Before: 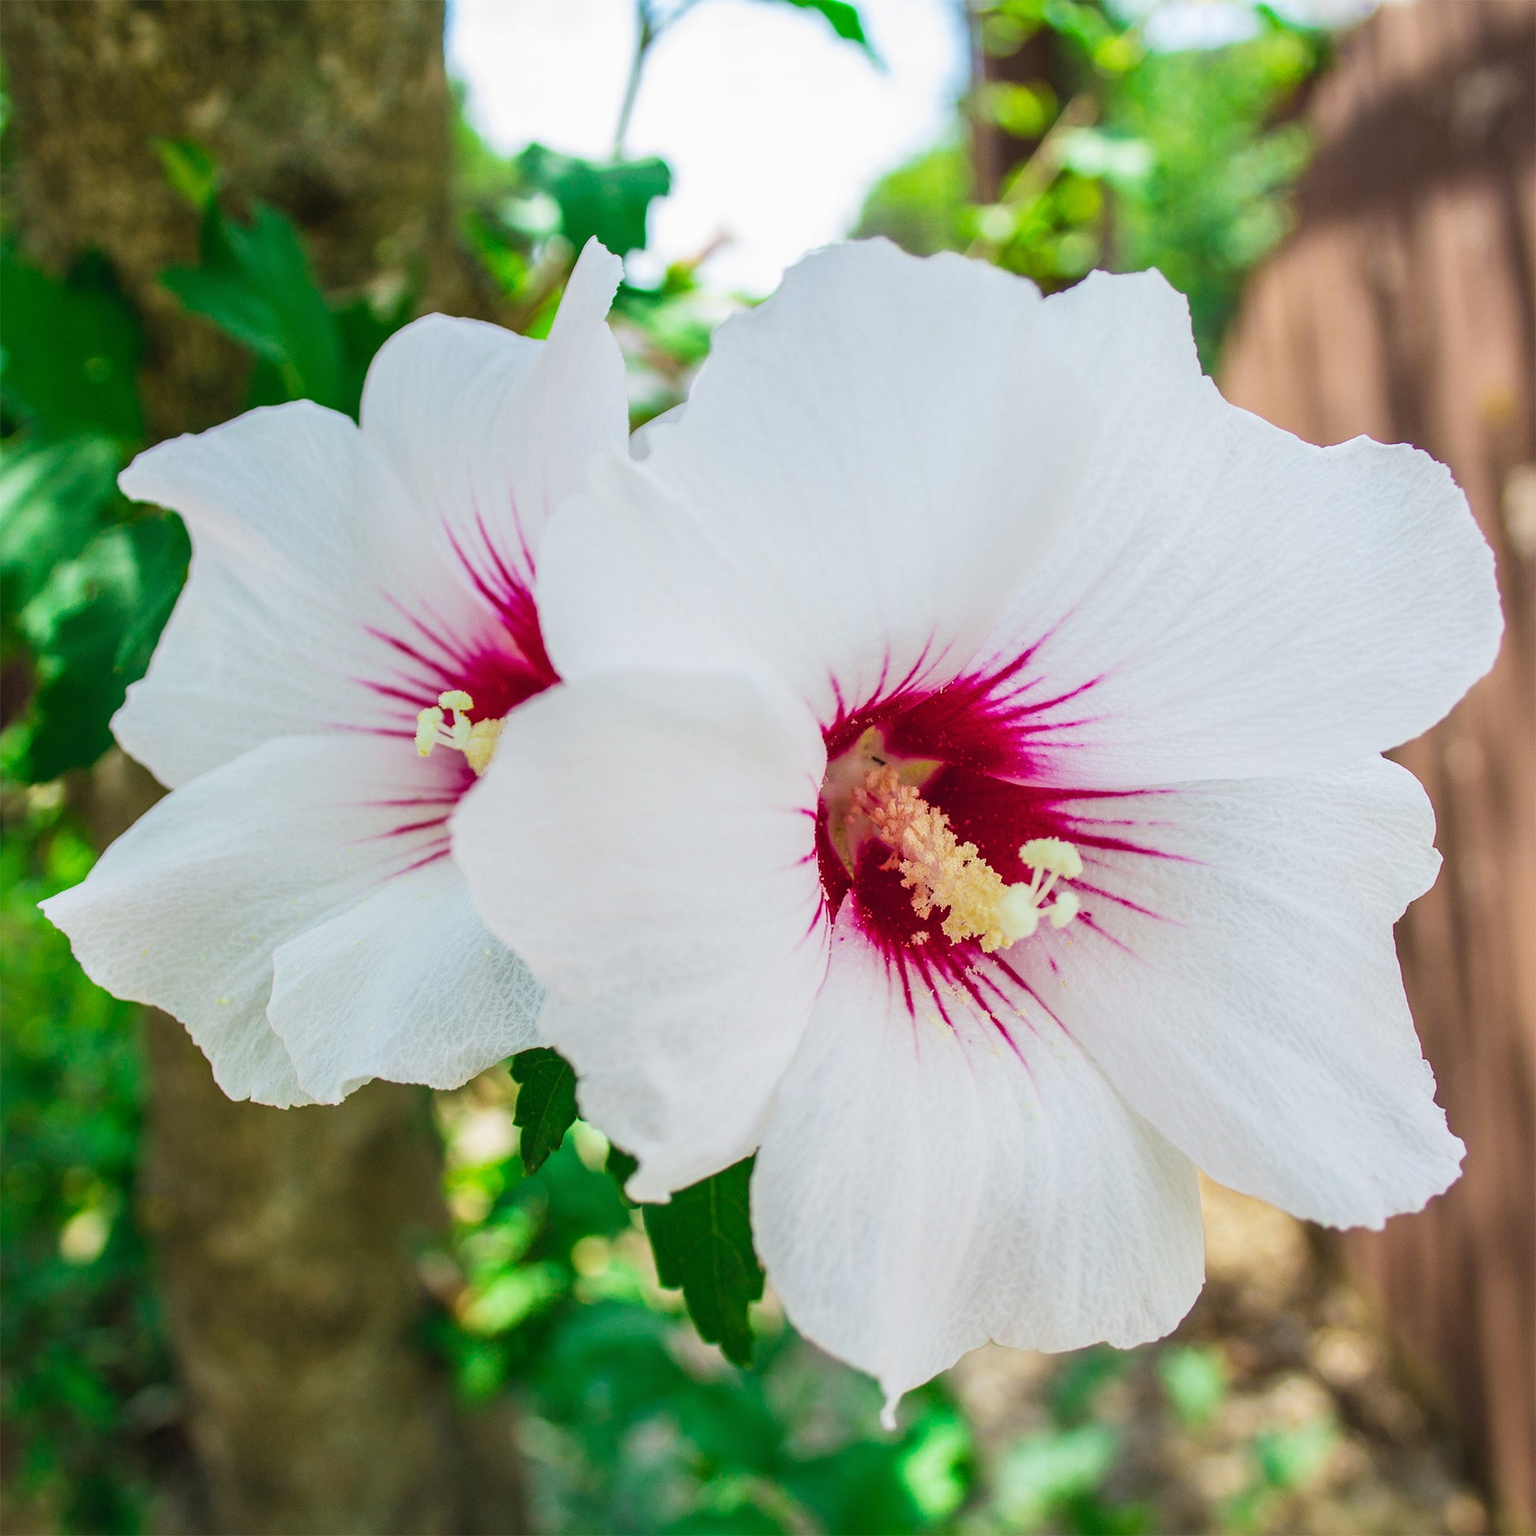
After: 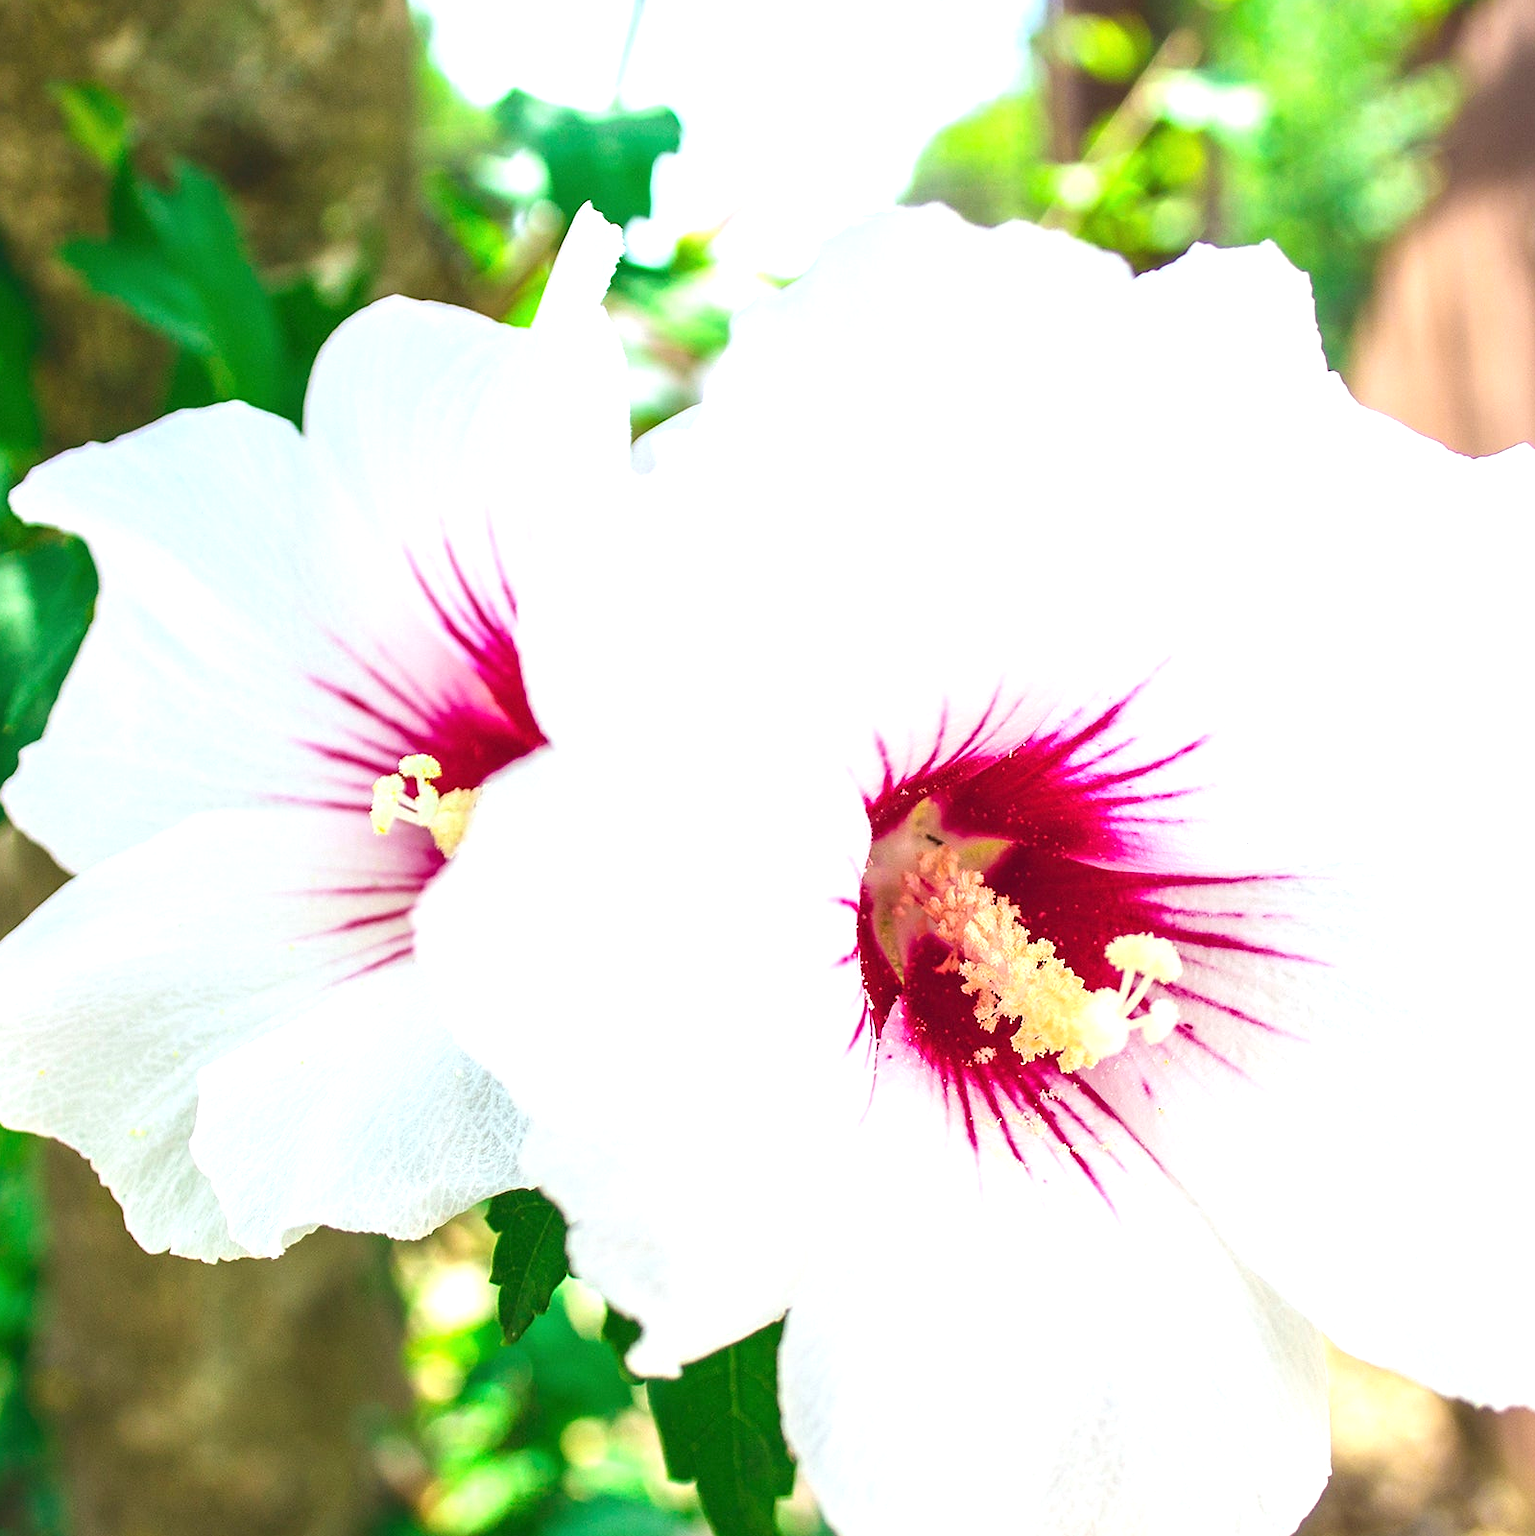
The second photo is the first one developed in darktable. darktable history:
sharpen: radius 1.458, amount 0.398, threshold 1.271
rgb curve: curves: ch0 [(0, 0) (0.093, 0.159) (0.241, 0.265) (0.414, 0.42) (1, 1)], compensate middle gray true, preserve colors basic power
crop and rotate: left 7.196%, top 4.574%, right 10.605%, bottom 13.178%
rotate and perspective: crop left 0, crop top 0
exposure: black level correction 0, exposure 0.877 EV, compensate exposure bias true, compensate highlight preservation false
